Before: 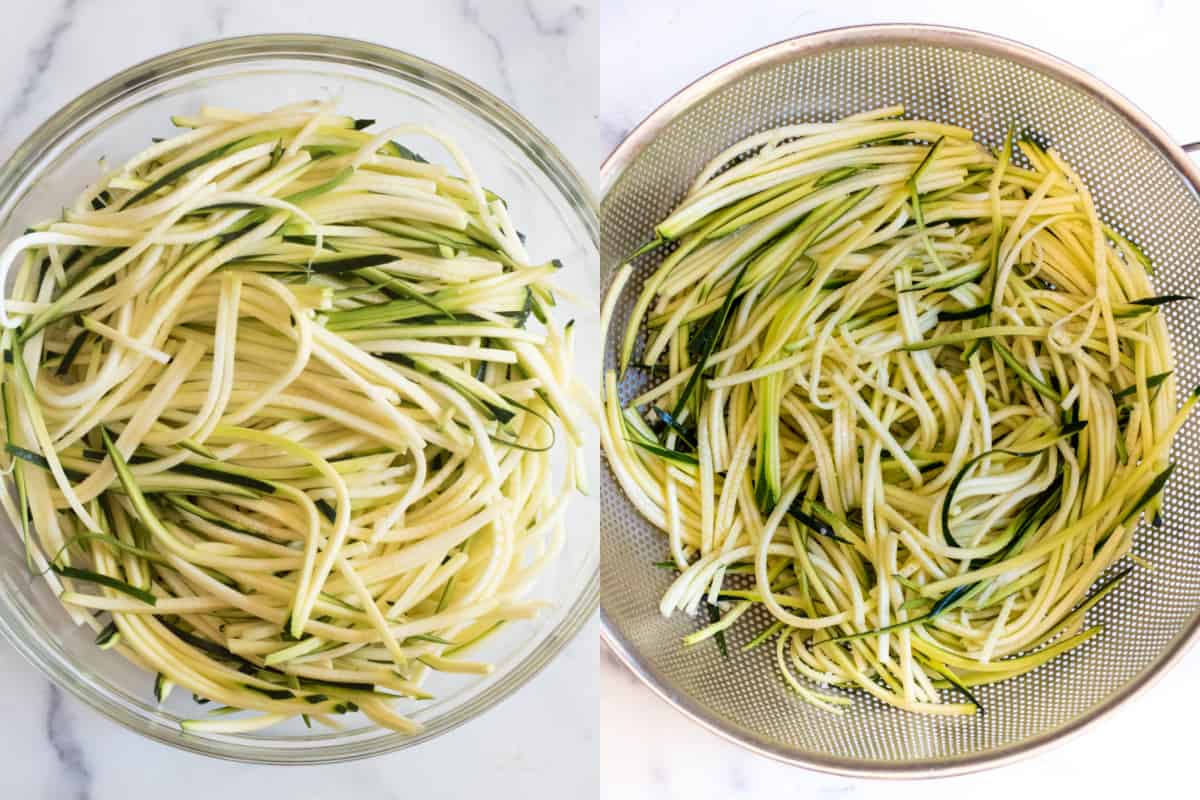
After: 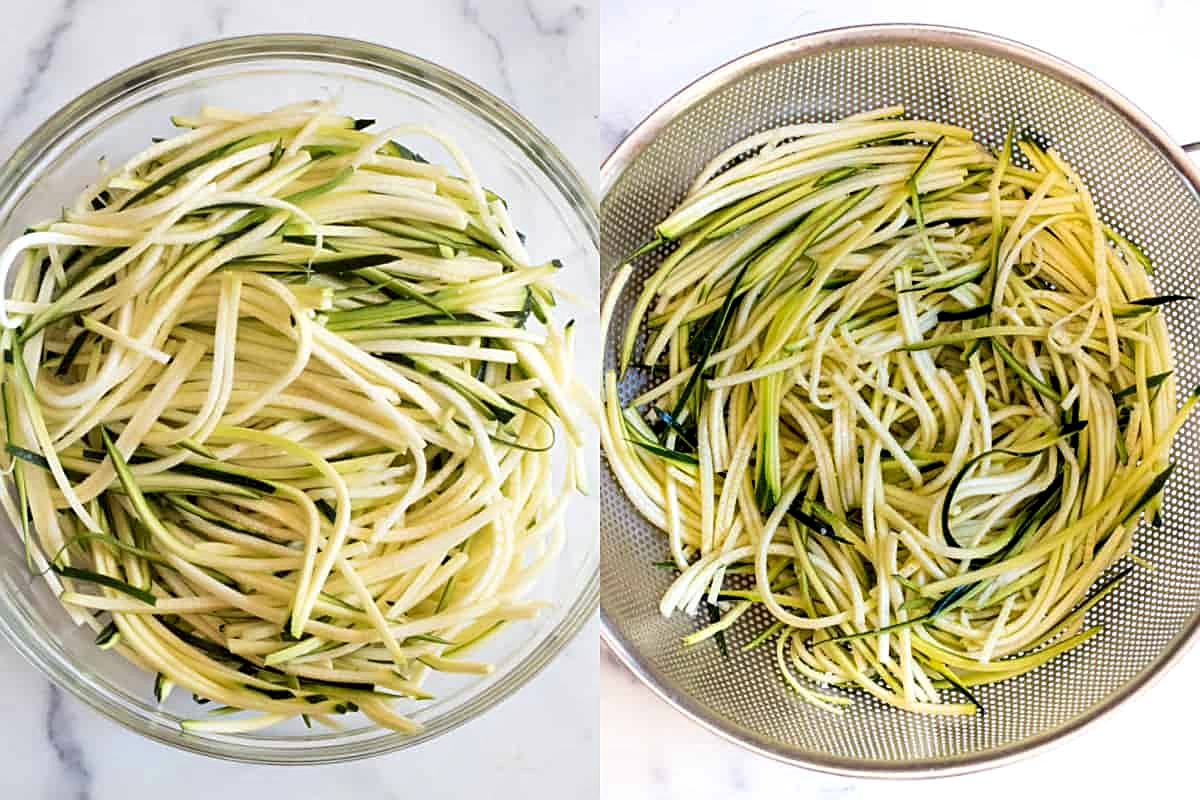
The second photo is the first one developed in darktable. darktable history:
contrast equalizer: octaves 7, y [[0.6 ×6], [0.55 ×6], [0 ×6], [0 ×6], [0 ×6]], mix 0.29
sharpen: on, module defaults
